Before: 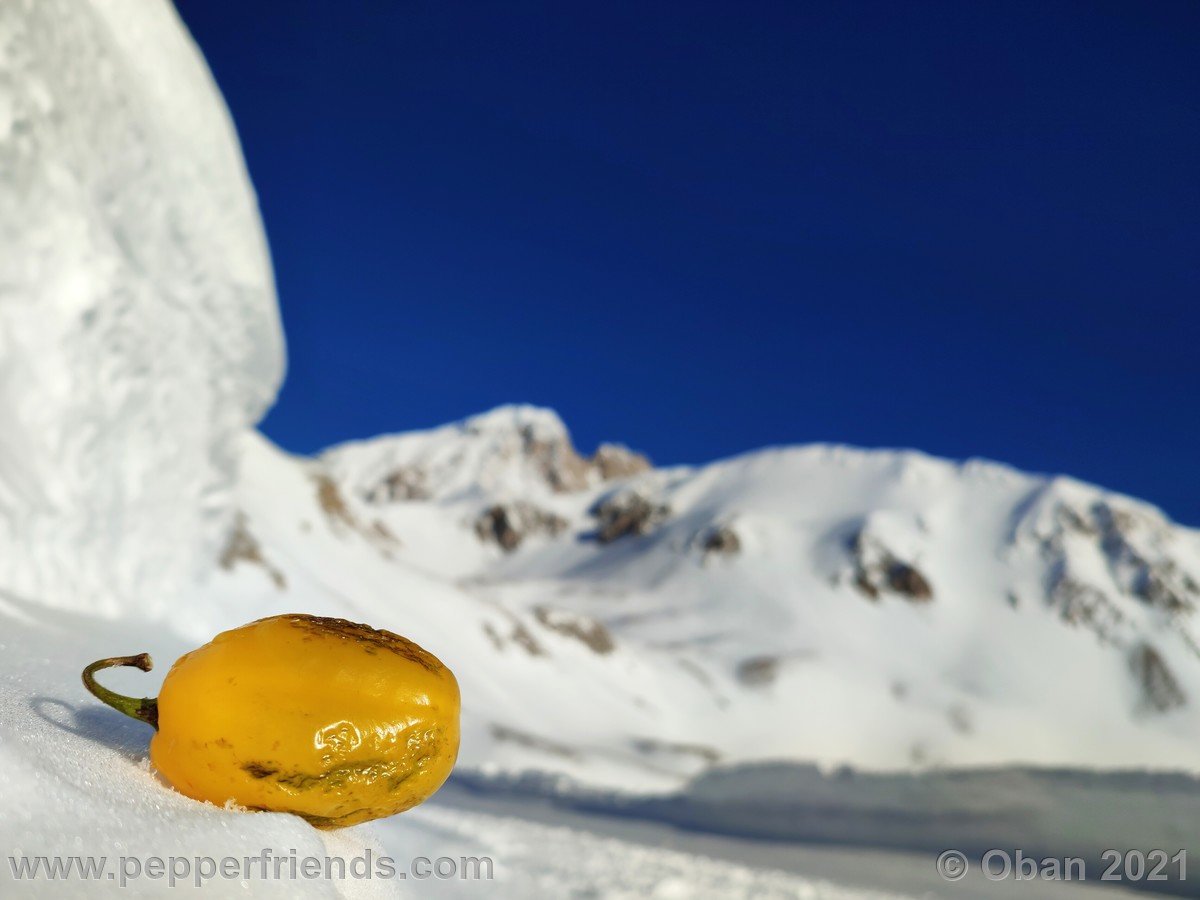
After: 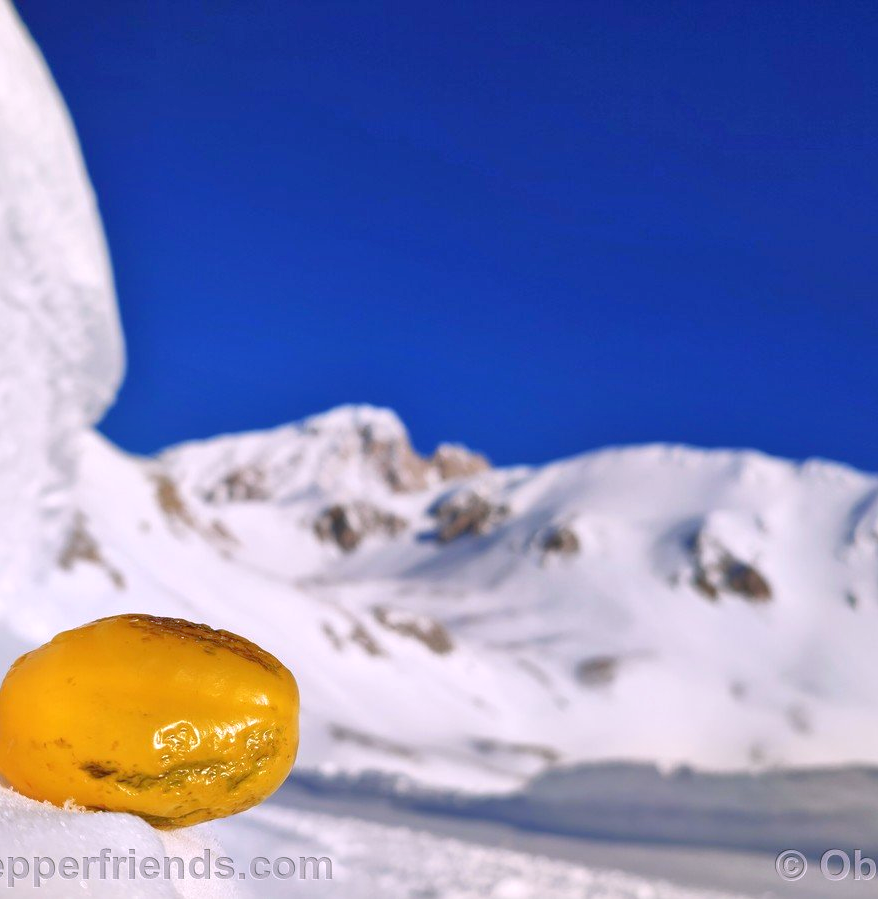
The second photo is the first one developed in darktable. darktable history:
crop: left 13.443%, right 13.31%
tone equalizer: -7 EV 0.15 EV, -6 EV 0.6 EV, -5 EV 1.15 EV, -4 EV 1.33 EV, -3 EV 1.15 EV, -2 EV 0.6 EV, -1 EV 0.15 EV, mask exposure compensation -0.5 EV
white balance: red 1.066, blue 1.119
